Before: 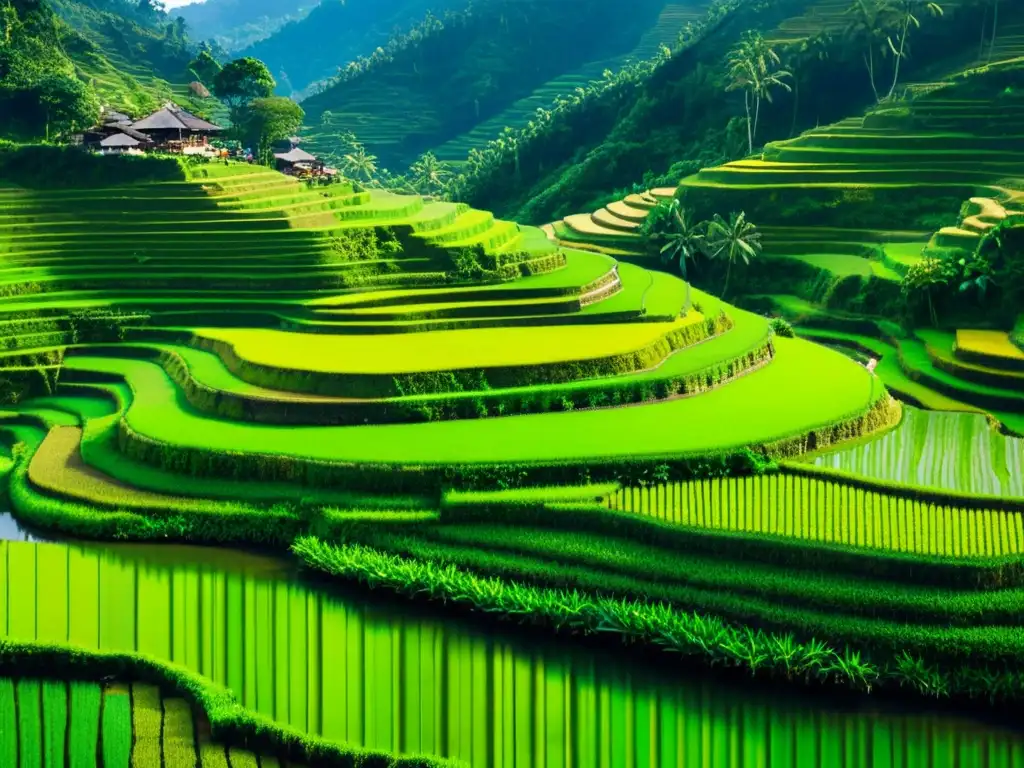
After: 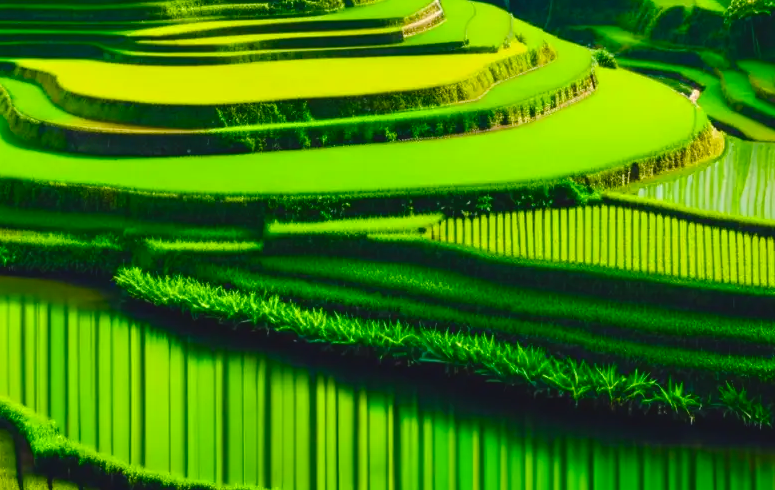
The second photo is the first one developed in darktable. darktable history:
crop and rotate: left 17.299%, top 35.115%, right 7.015%, bottom 1.024%
color balance rgb: shadows lift › chroma 3%, shadows lift › hue 280.8°, power › hue 330°, highlights gain › chroma 3%, highlights gain › hue 75.6°, global offset › luminance 0.7%, perceptual saturation grading › global saturation 20%, perceptual saturation grading › highlights -25%, perceptual saturation grading › shadows 50%, global vibrance 20.33%
